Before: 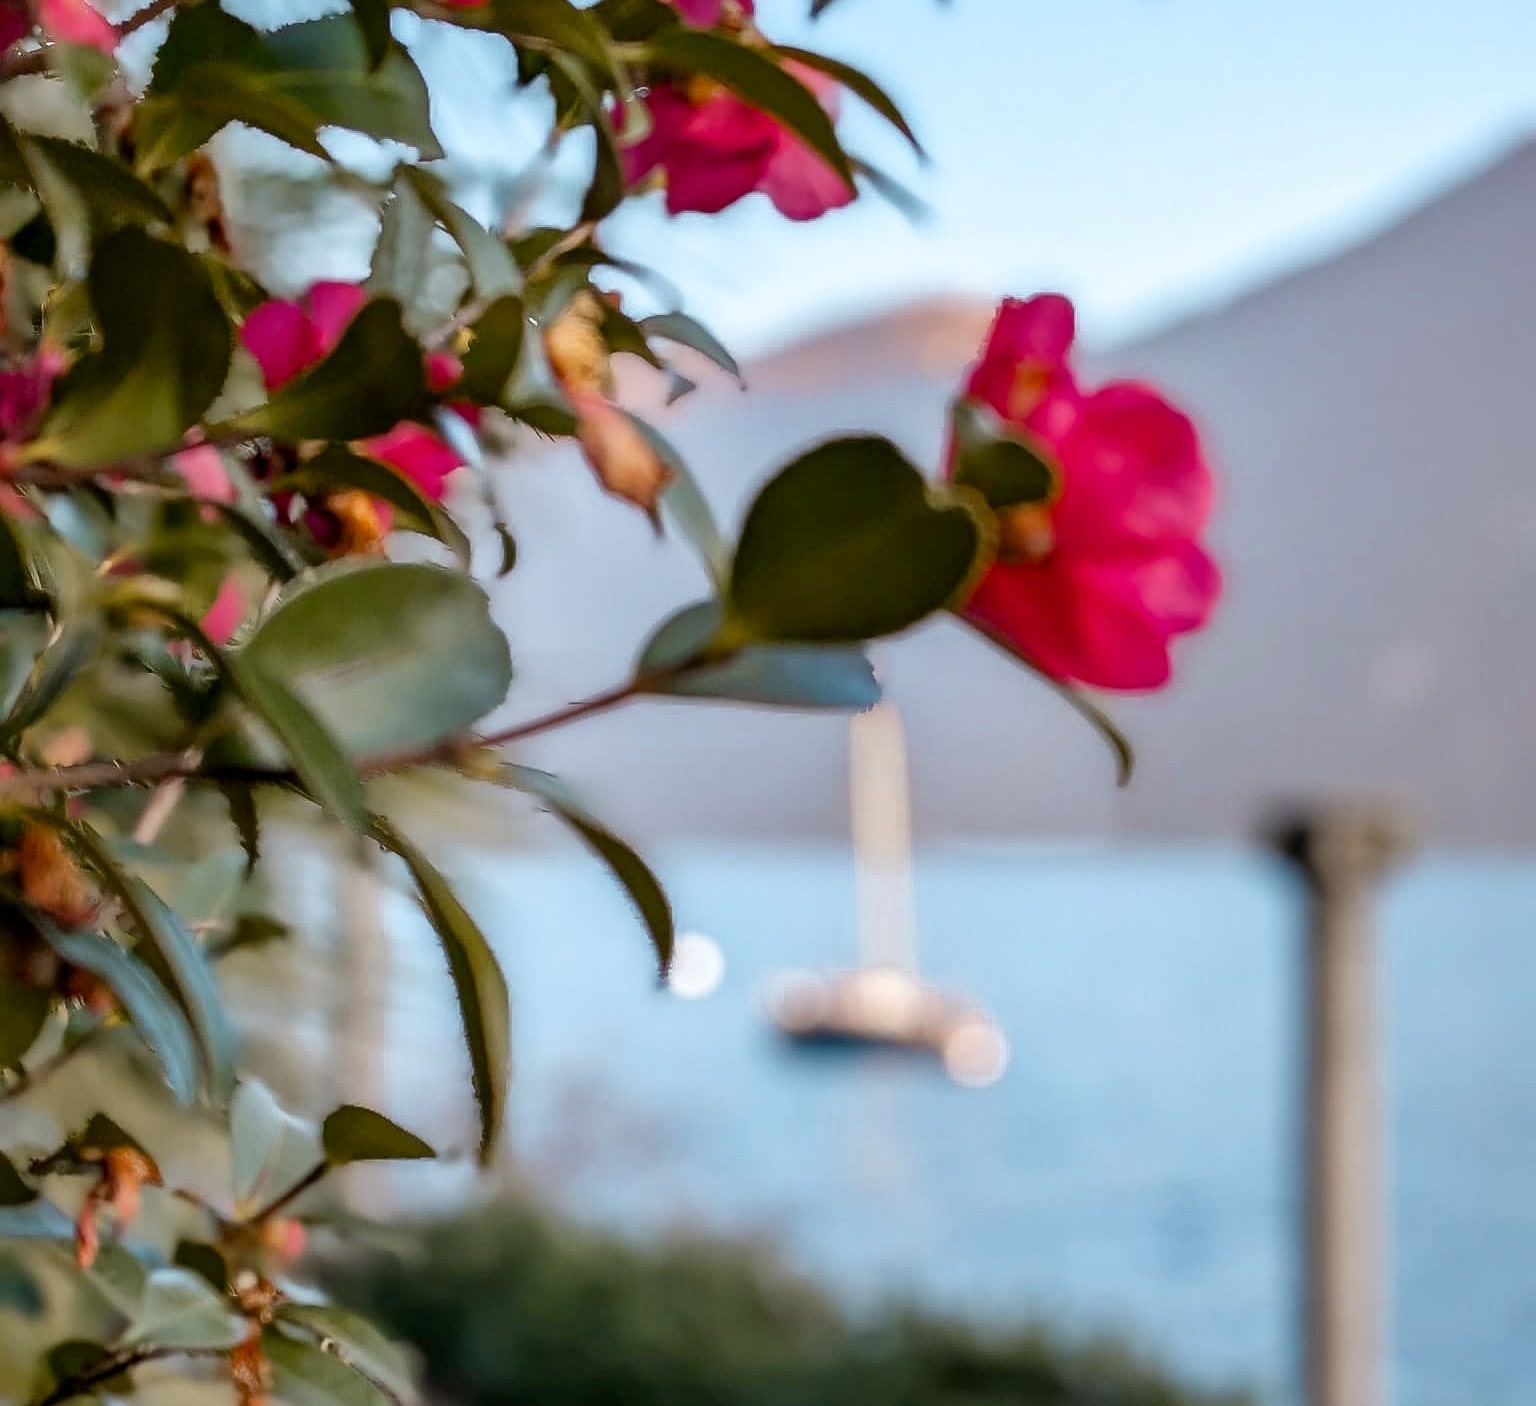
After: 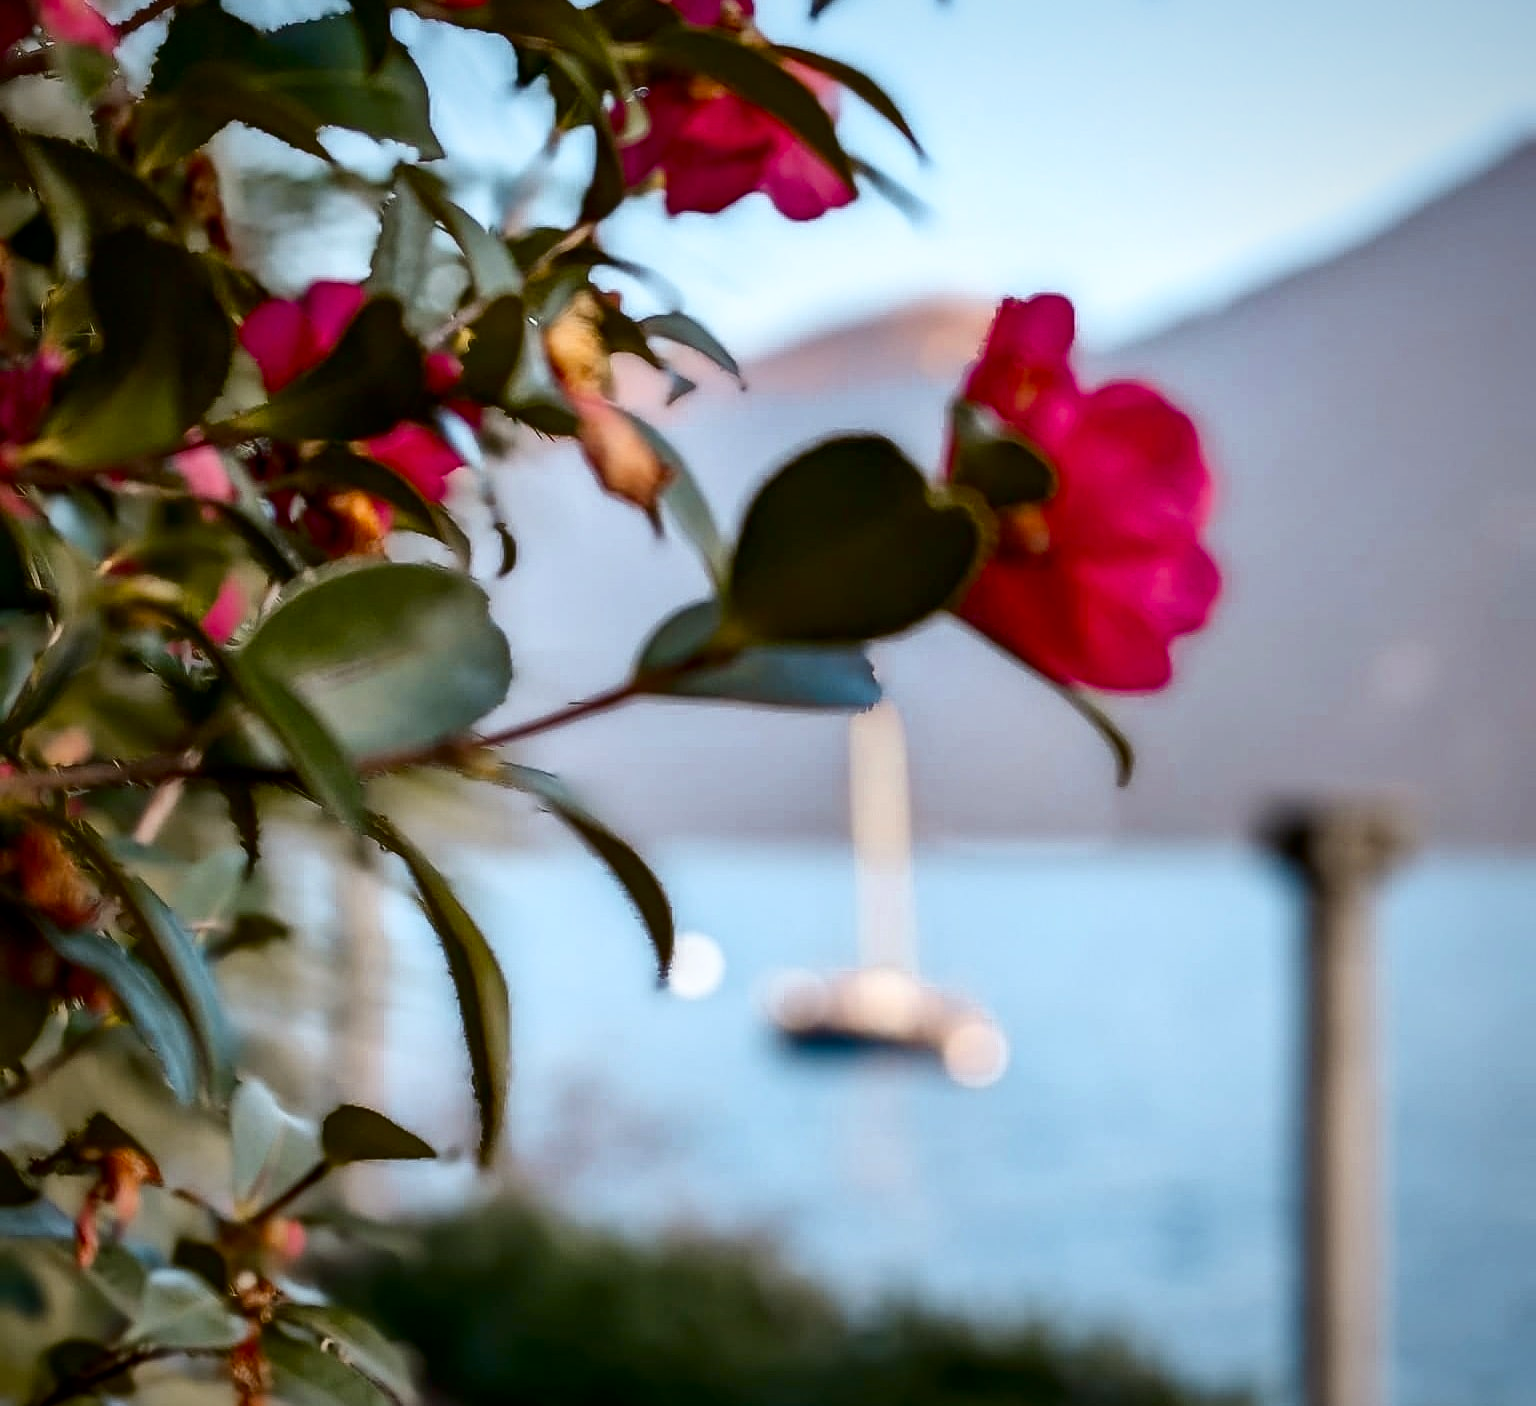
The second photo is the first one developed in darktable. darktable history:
contrast brightness saturation: contrast 0.2, brightness -0.11, saturation 0.1
vignetting: fall-off start 80.87%, fall-off radius 61.59%, brightness -0.384, saturation 0.007, center (0, 0.007), automatic ratio true, width/height ratio 1.418
